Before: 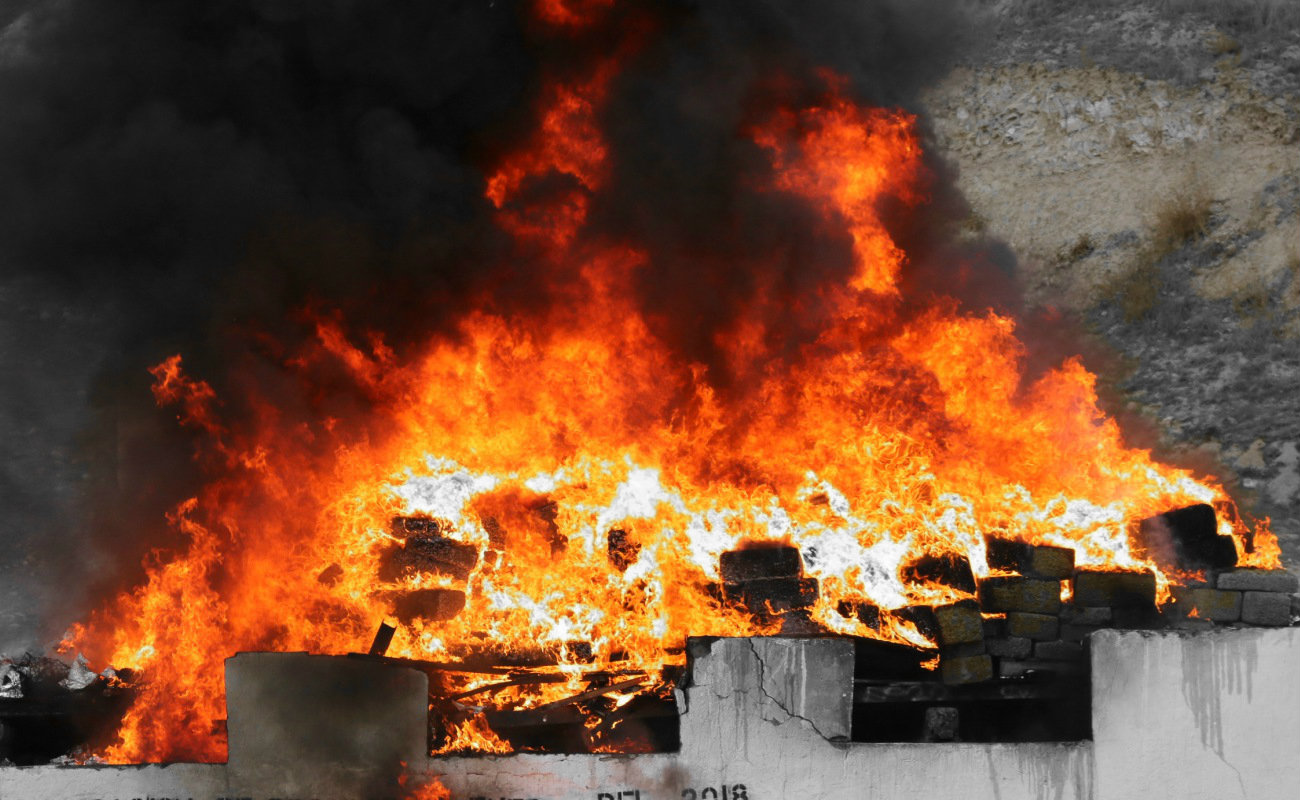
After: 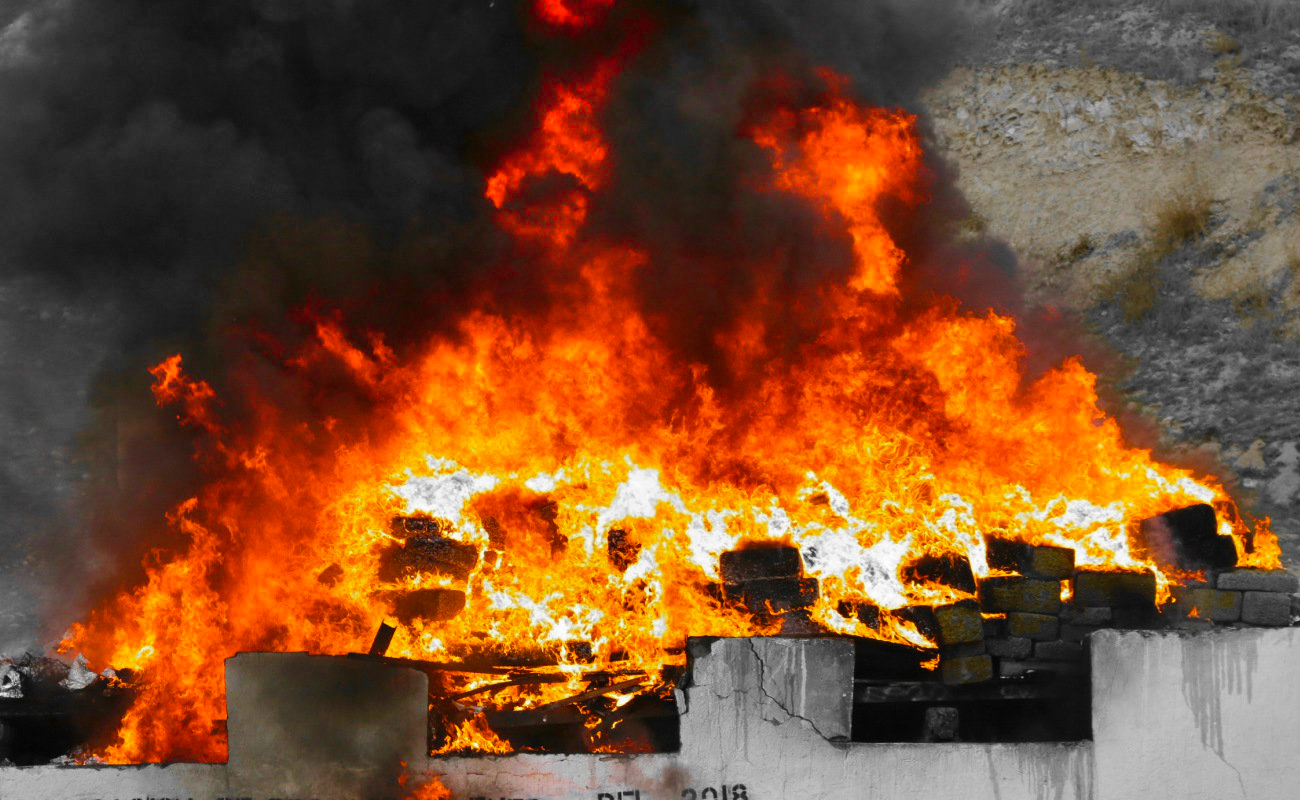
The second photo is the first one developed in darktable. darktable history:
color balance rgb: perceptual saturation grading › global saturation 30%, global vibrance 20%
shadows and highlights: shadows 52.42, soften with gaussian
